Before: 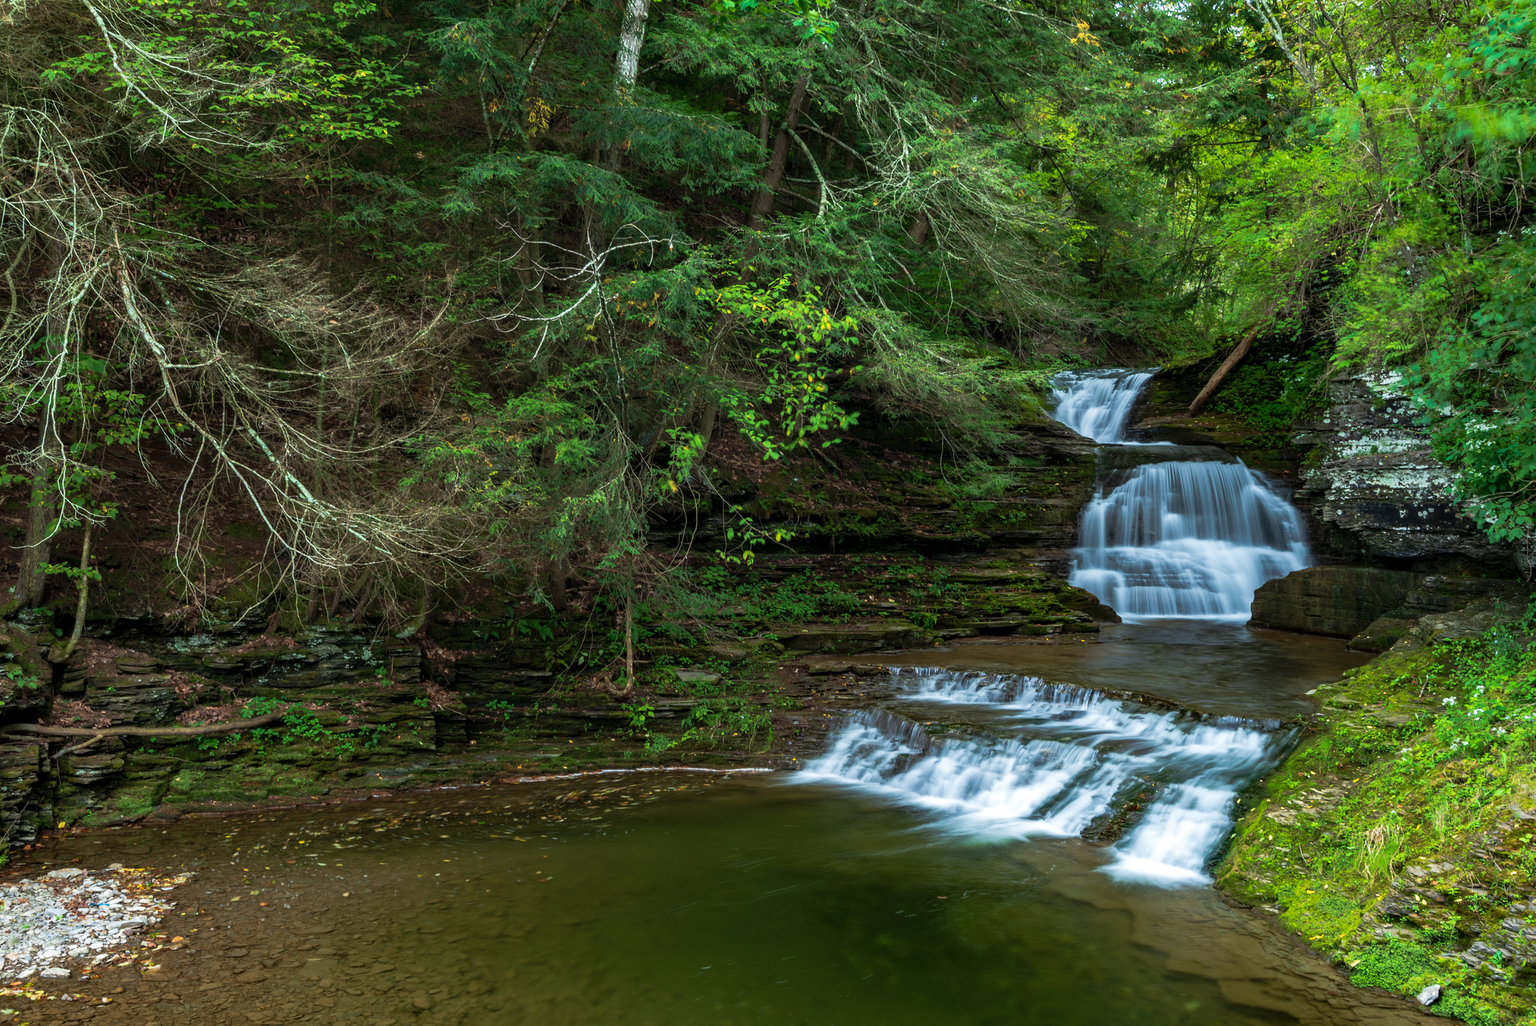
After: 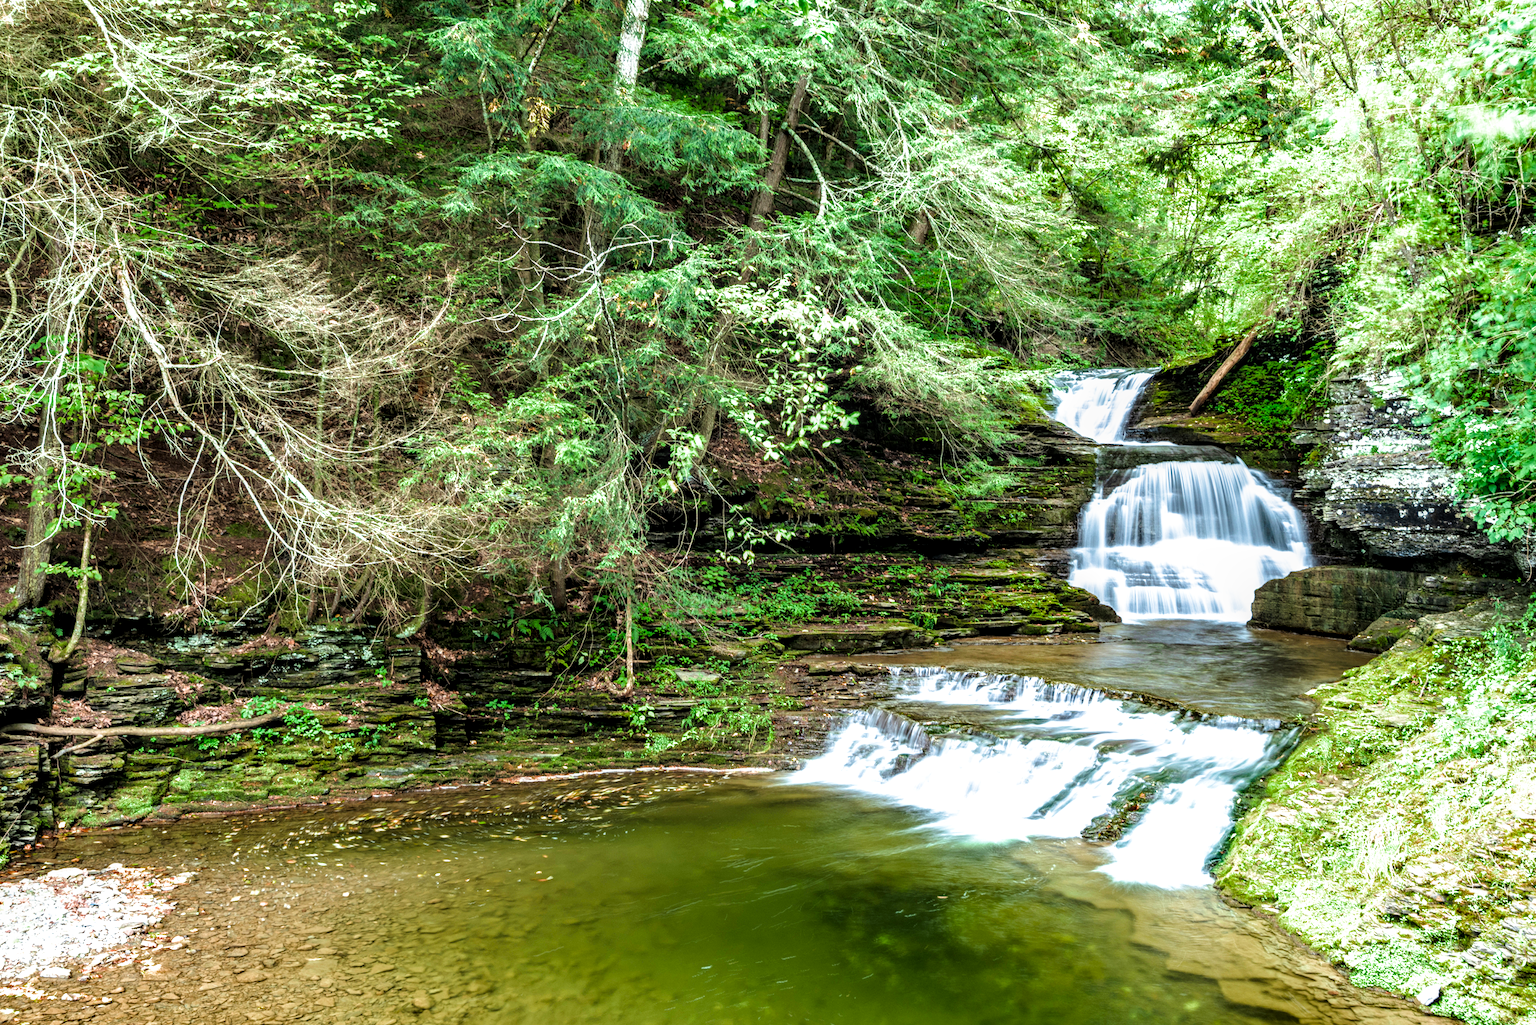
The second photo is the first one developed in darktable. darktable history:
filmic rgb: middle gray luminance 12.55%, black relative exposure -10.09 EV, white relative exposure 3.46 EV, target black luminance 0%, hardness 5.75, latitude 44.79%, contrast 1.229, highlights saturation mix 5.19%, shadows ↔ highlights balance 27.01%, color science v4 (2020)
local contrast: on, module defaults
exposure: exposure 2.012 EV, compensate exposure bias true, compensate highlight preservation false
